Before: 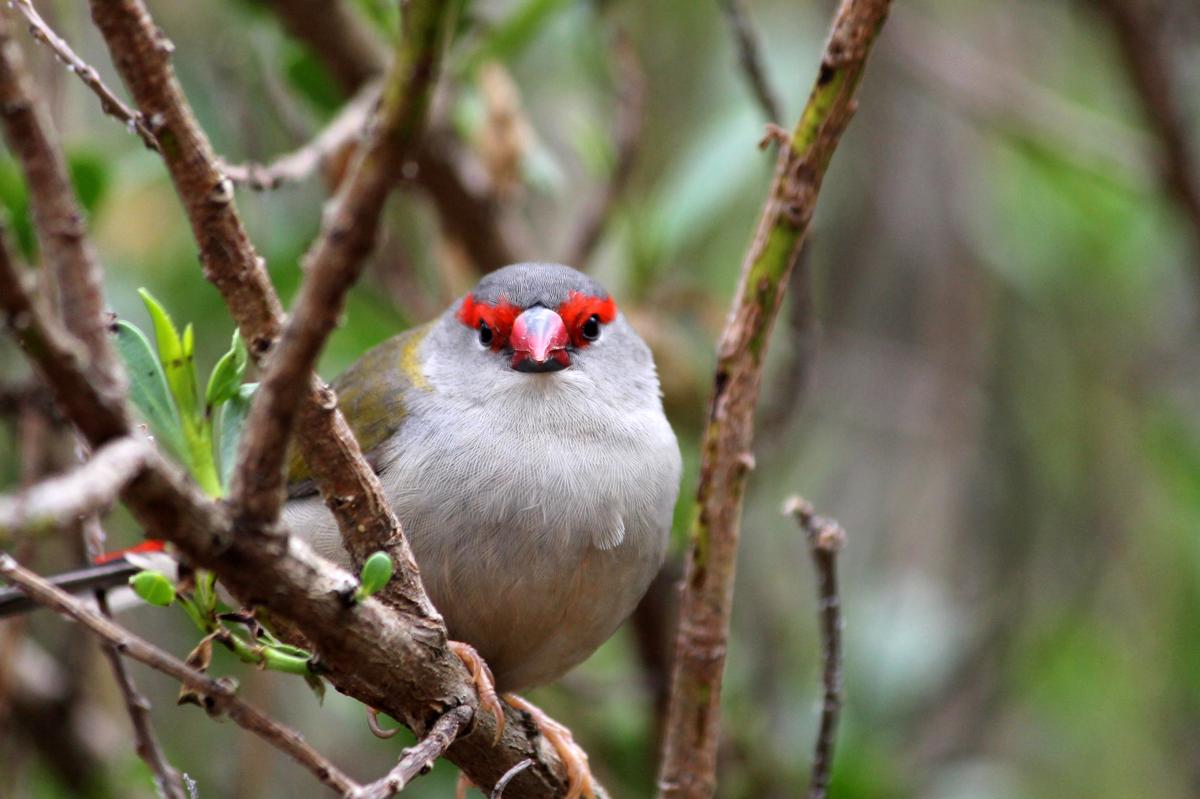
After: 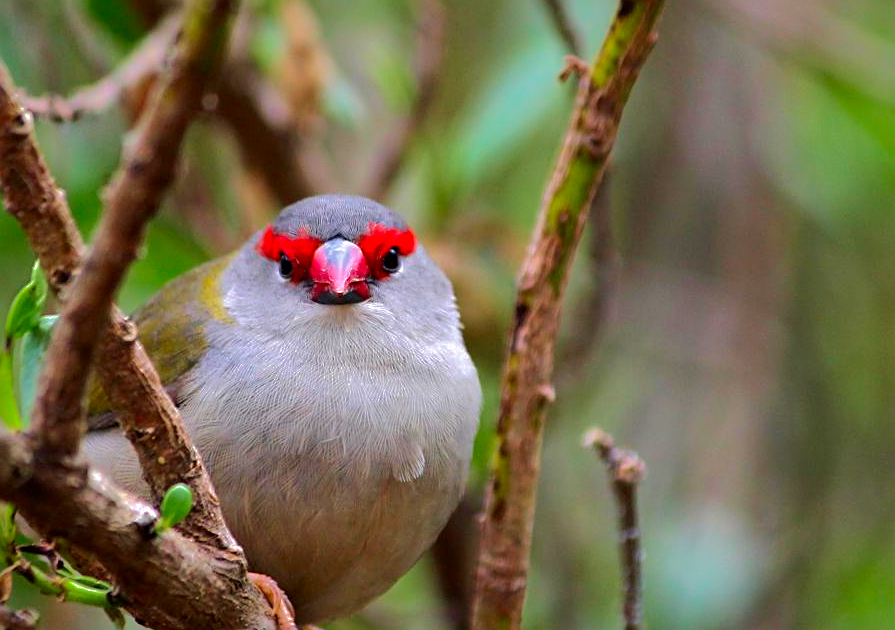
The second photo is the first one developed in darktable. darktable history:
crop: left 16.681%, top 8.524%, right 8.699%, bottom 12.552%
velvia: strength 29.69%
shadows and highlights: shadows -19.88, highlights -73.34
sharpen: on, module defaults
color correction: highlights b* 0.047, saturation 1.36
